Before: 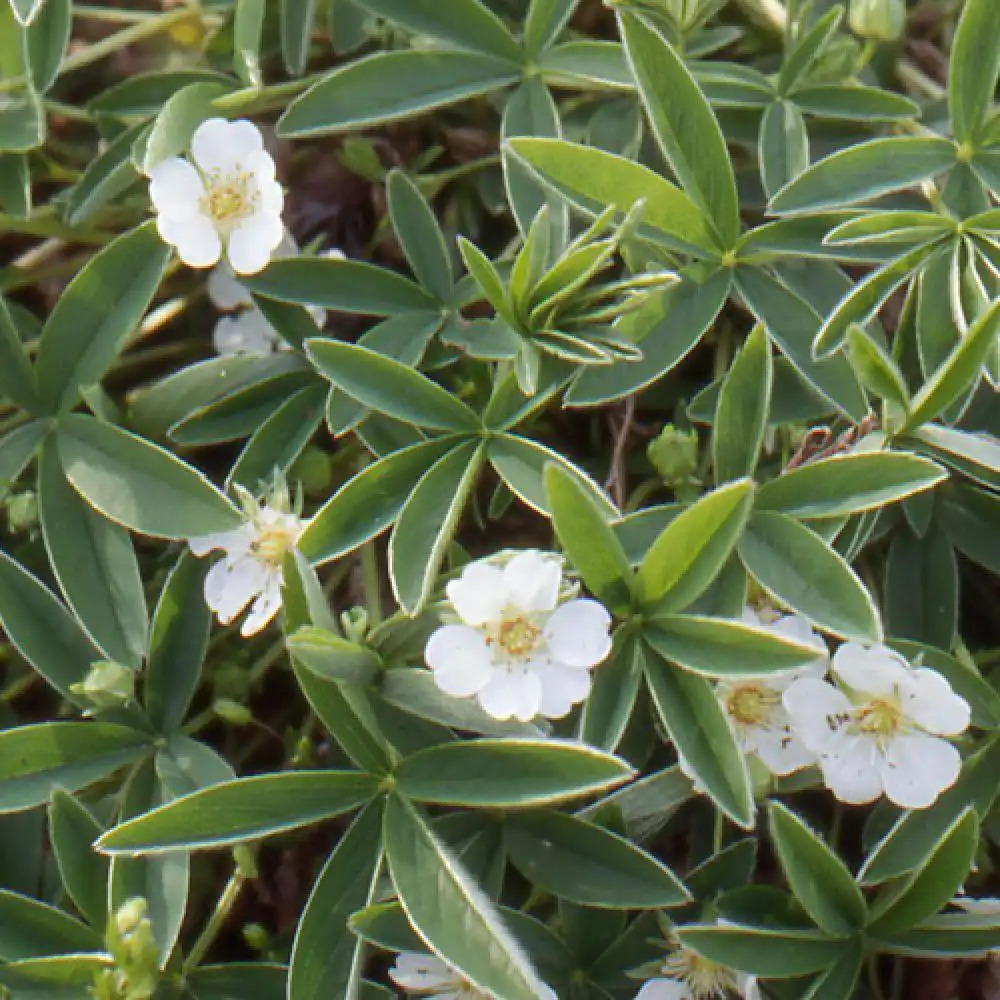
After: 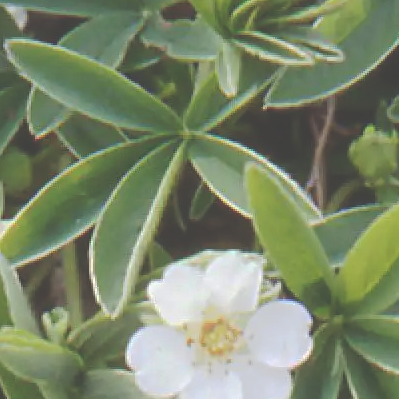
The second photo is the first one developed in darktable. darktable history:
tone curve: curves: ch0 [(0, 0) (0.003, 0.264) (0.011, 0.264) (0.025, 0.265) (0.044, 0.269) (0.069, 0.273) (0.1, 0.28) (0.136, 0.292) (0.177, 0.309) (0.224, 0.336) (0.277, 0.371) (0.335, 0.412) (0.399, 0.469) (0.468, 0.533) (0.543, 0.595) (0.623, 0.66) (0.709, 0.73) (0.801, 0.8) (0.898, 0.854) (1, 1)], preserve colors none
crop: left 30%, top 30%, right 30%, bottom 30%
